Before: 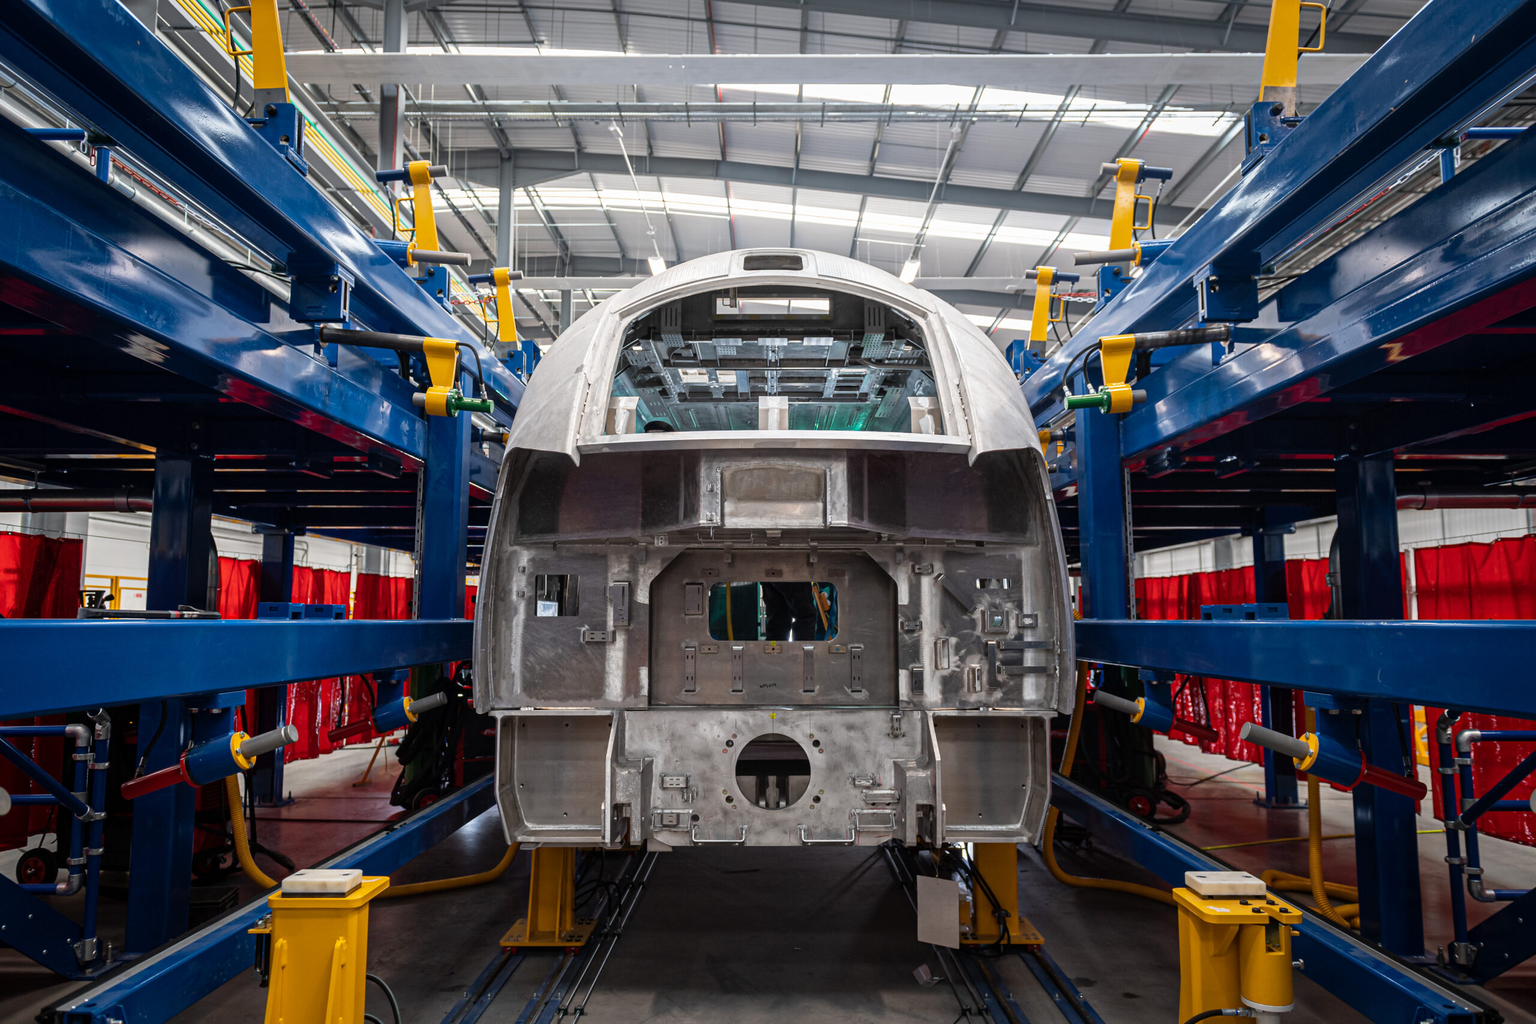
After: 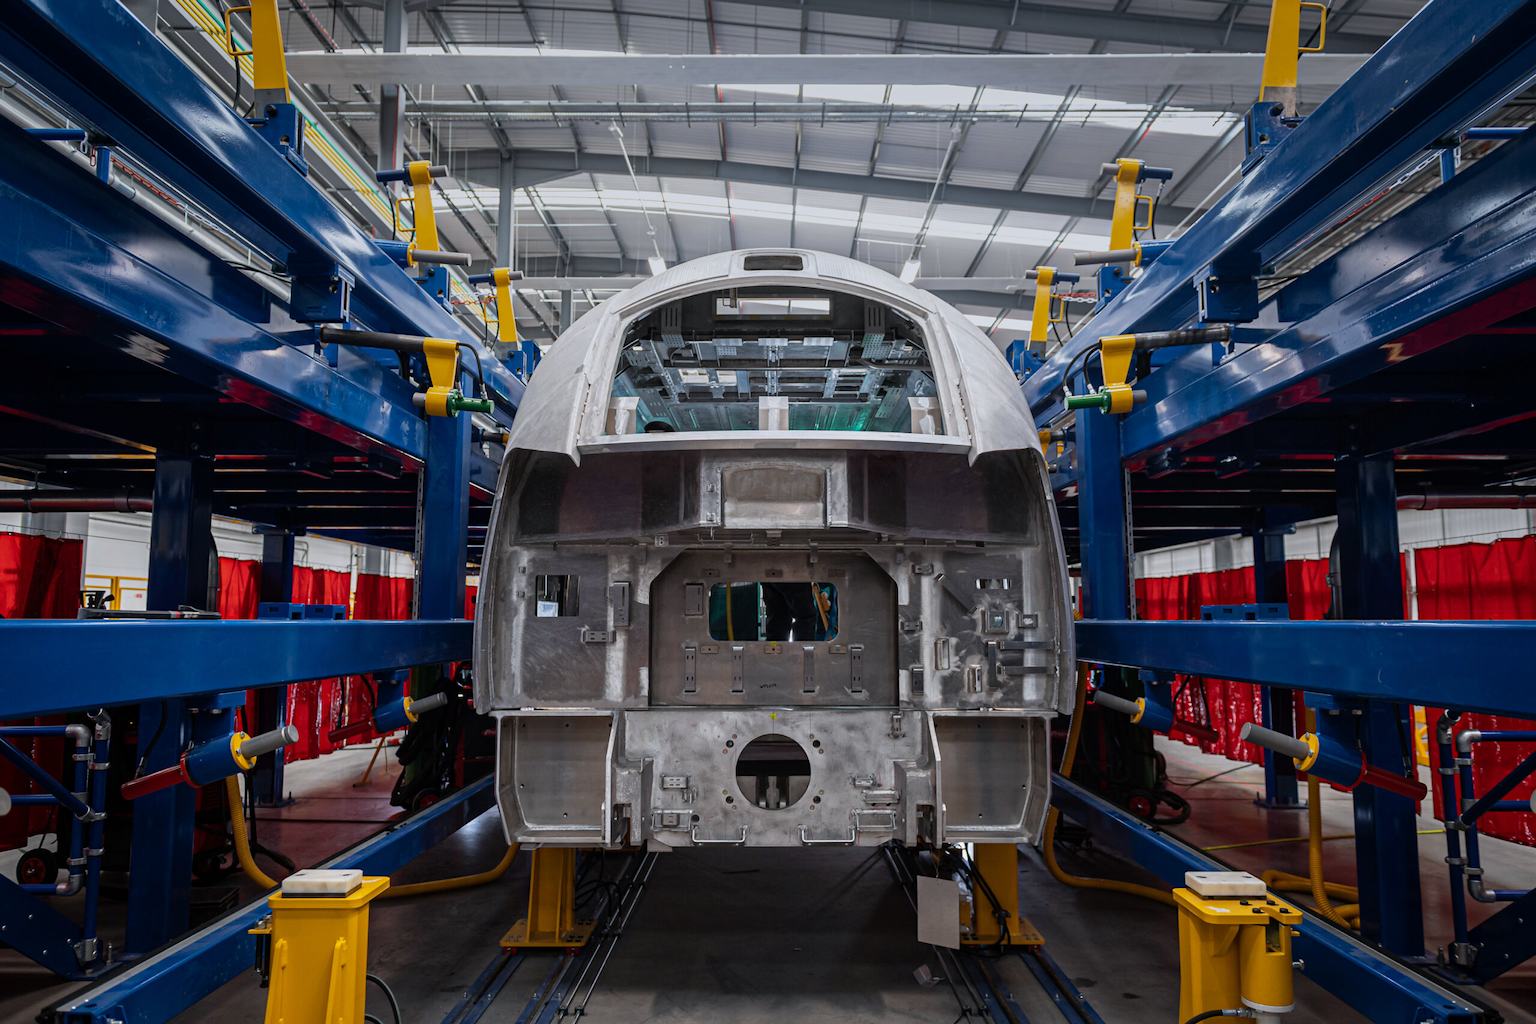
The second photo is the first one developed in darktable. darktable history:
white balance: red 0.976, blue 1.04
graduated density: rotation -0.352°, offset 57.64
